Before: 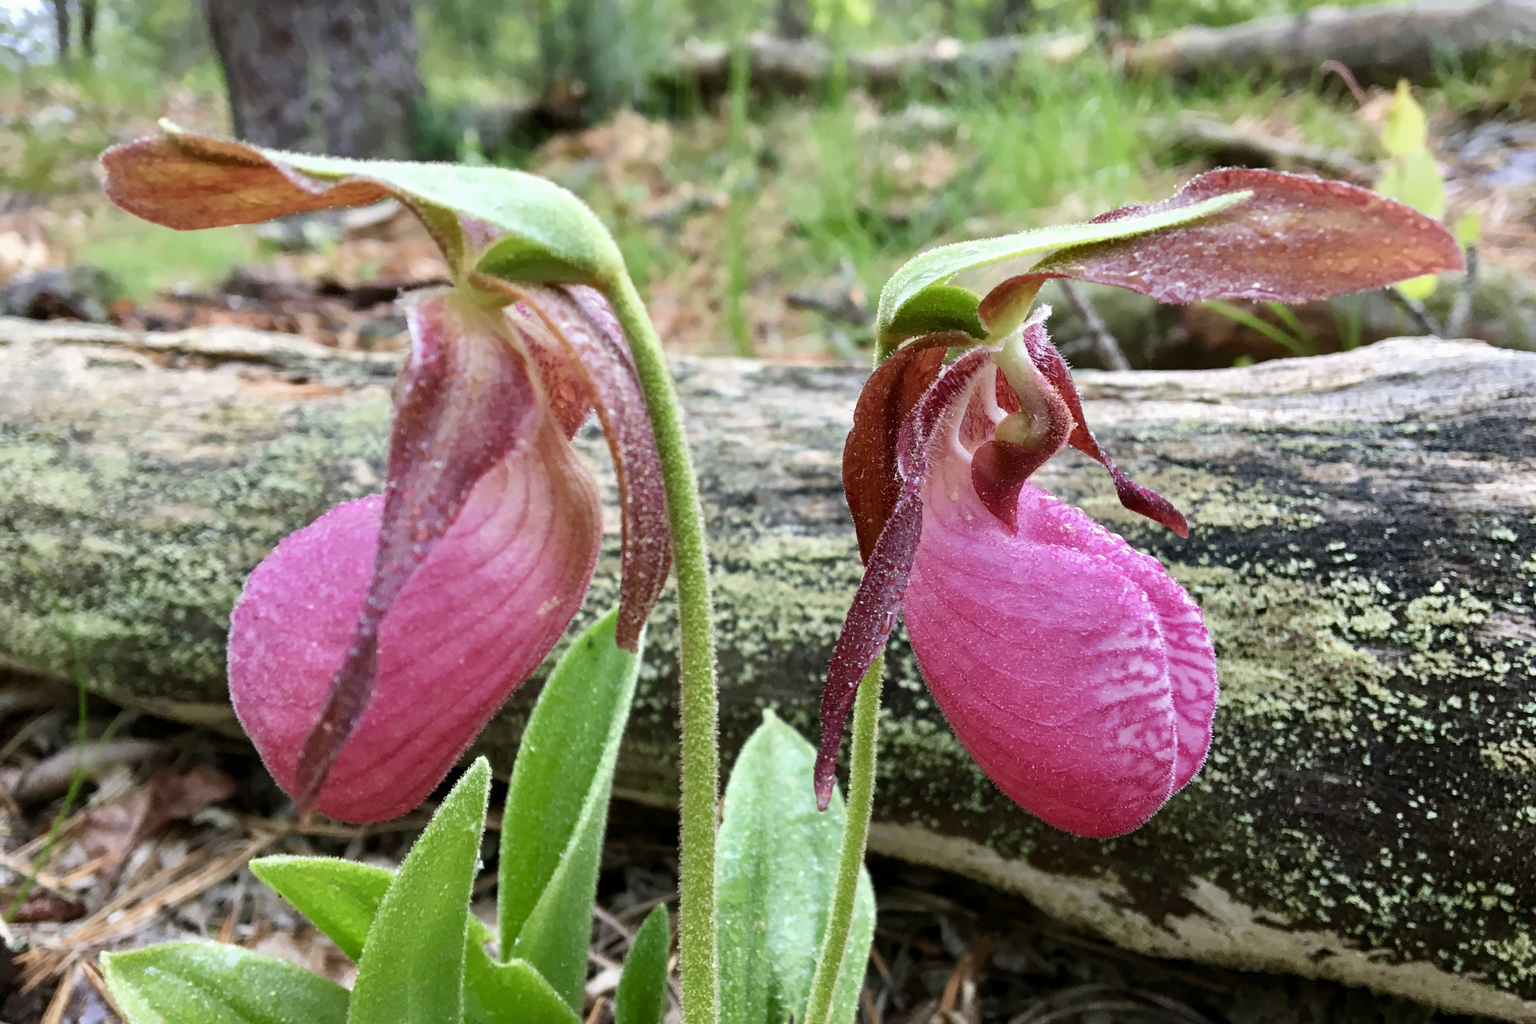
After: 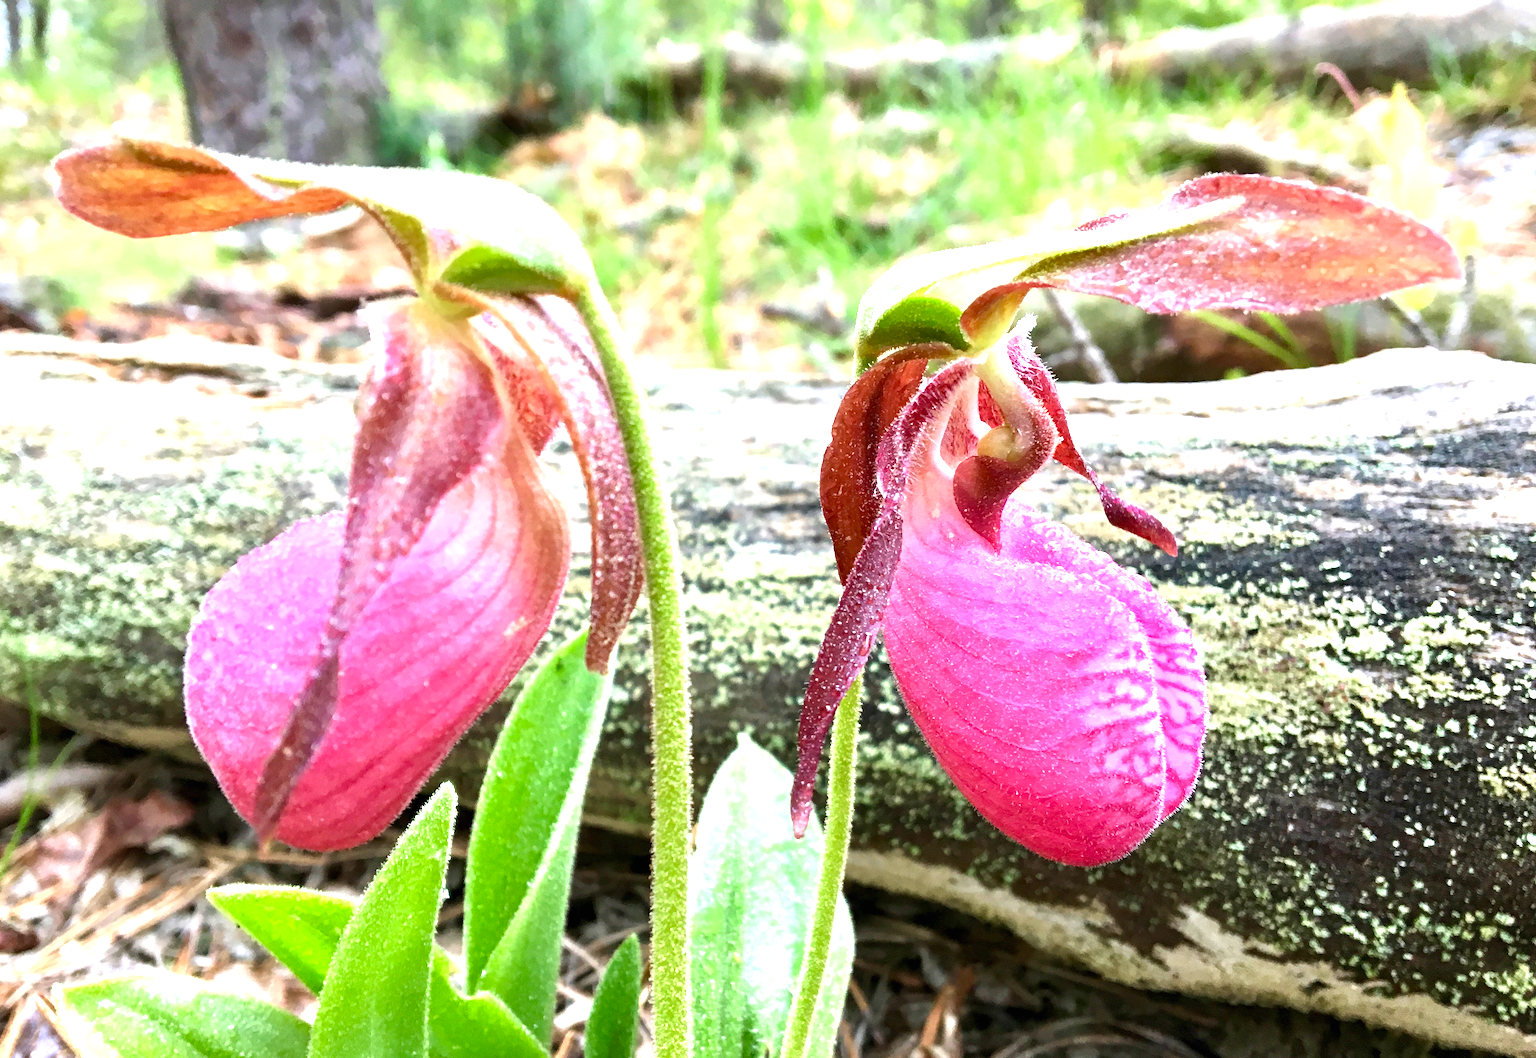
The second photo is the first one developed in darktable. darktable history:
exposure: black level correction 0, exposure 1.3 EV, compensate highlight preservation false
crop and rotate: left 3.238%
